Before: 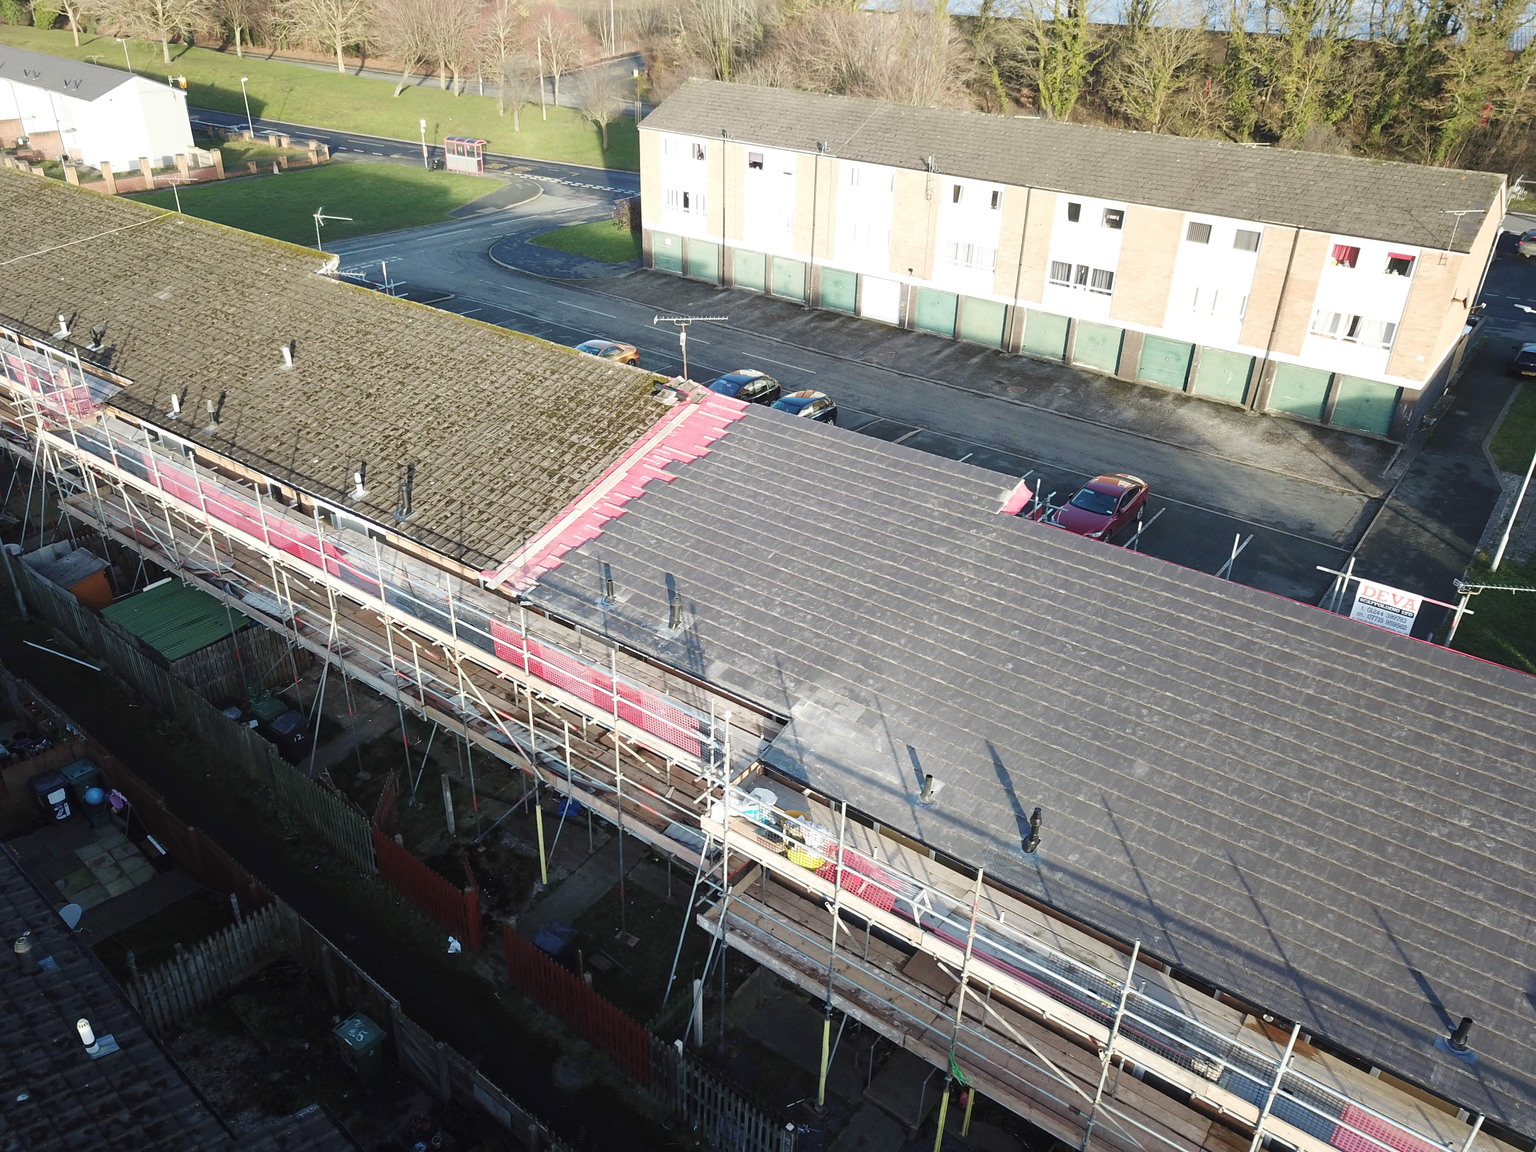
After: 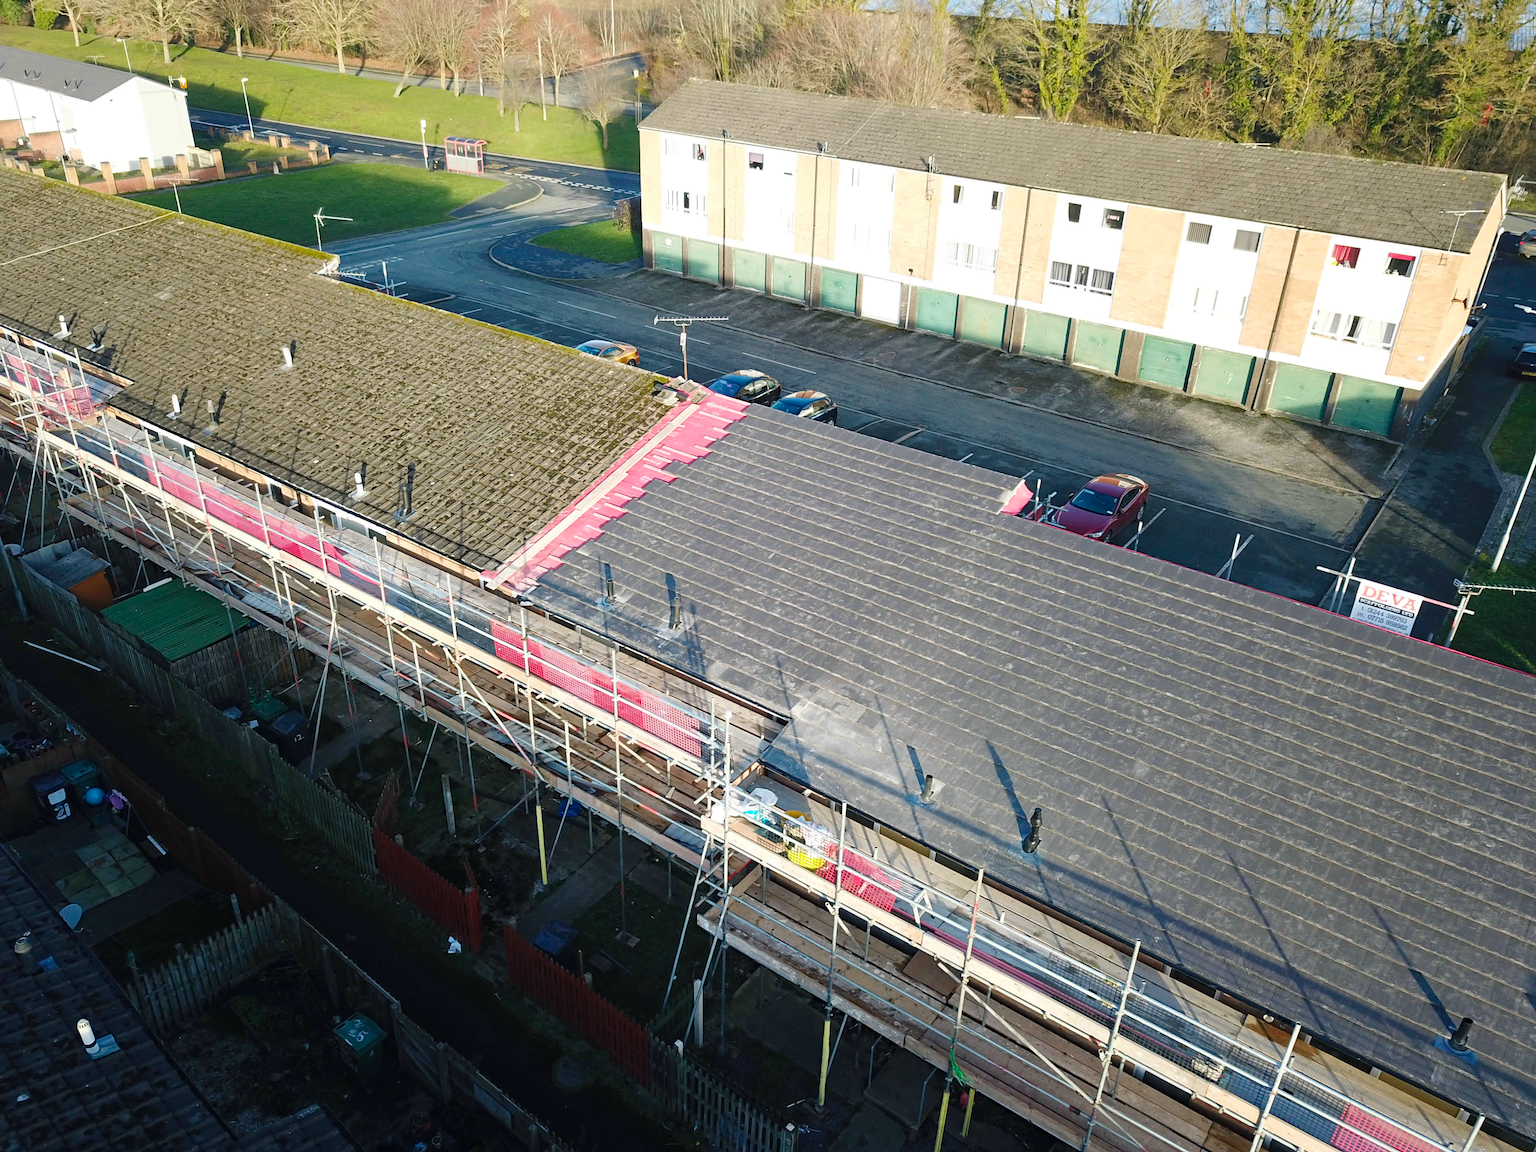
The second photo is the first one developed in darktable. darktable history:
haze removal: strength 0.237, distance 0.243, compatibility mode true
color balance rgb: shadows lift › luminance -7.457%, shadows lift › chroma 2.392%, shadows lift › hue 201.82°, perceptual saturation grading › global saturation 25.461%
